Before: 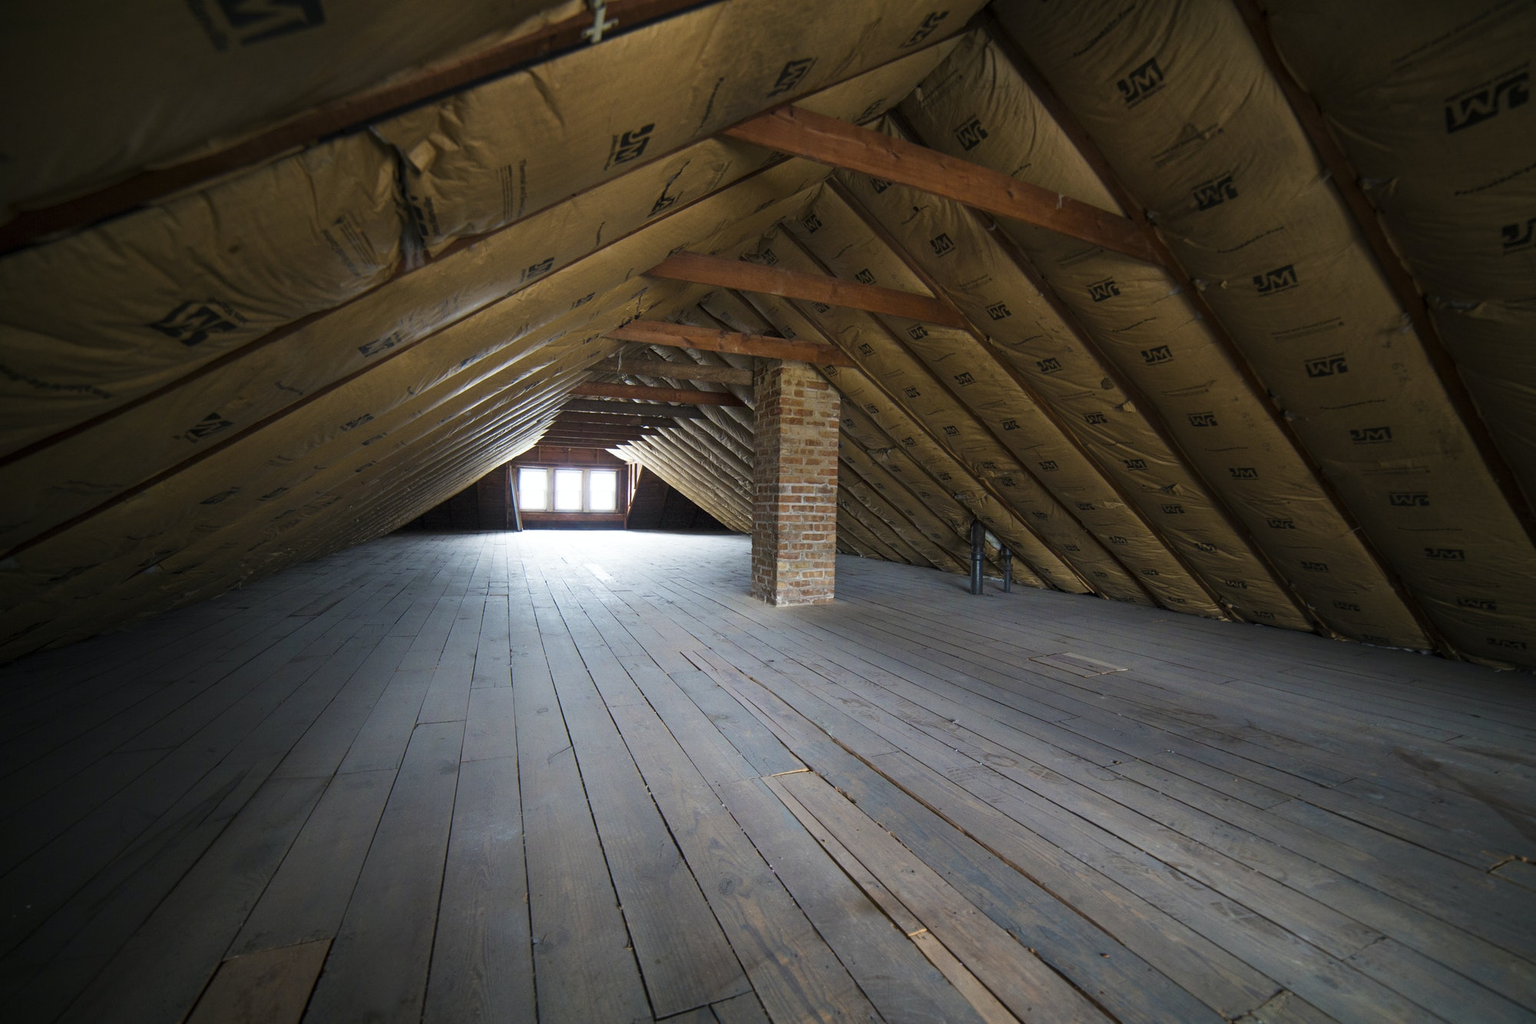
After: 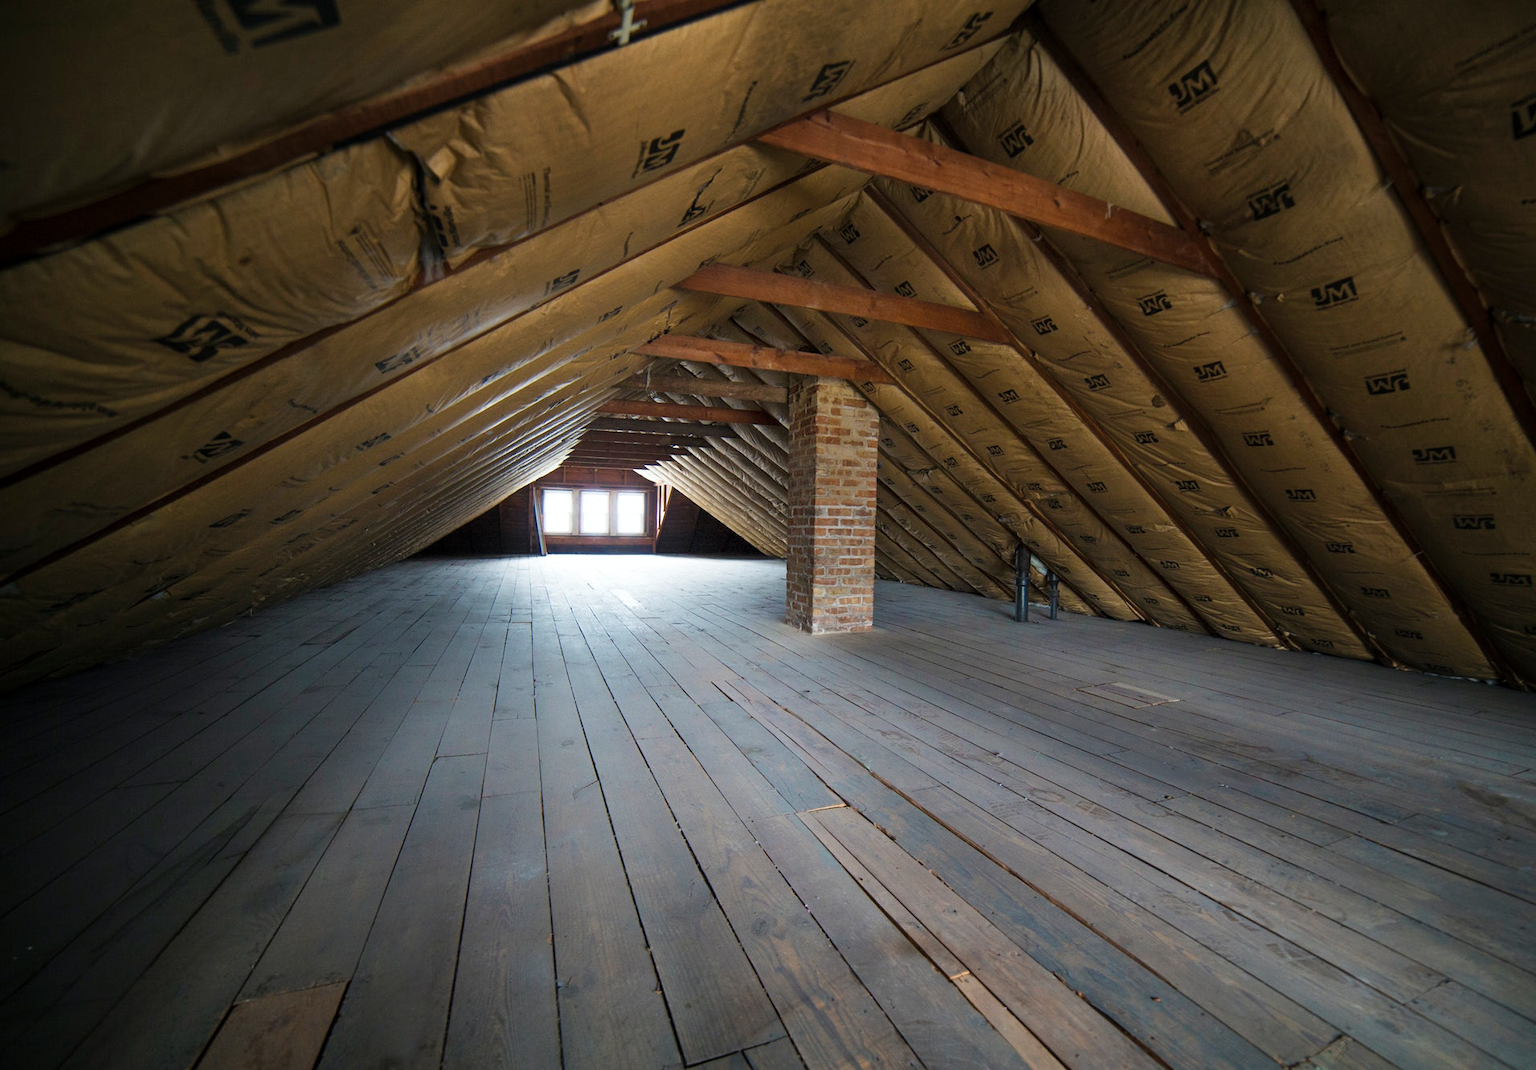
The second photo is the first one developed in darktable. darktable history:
crop: right 4.389%, bottom 0.039%
shadows and highlights: shadows 37.69, highlights -27.52, soften with gaussian
